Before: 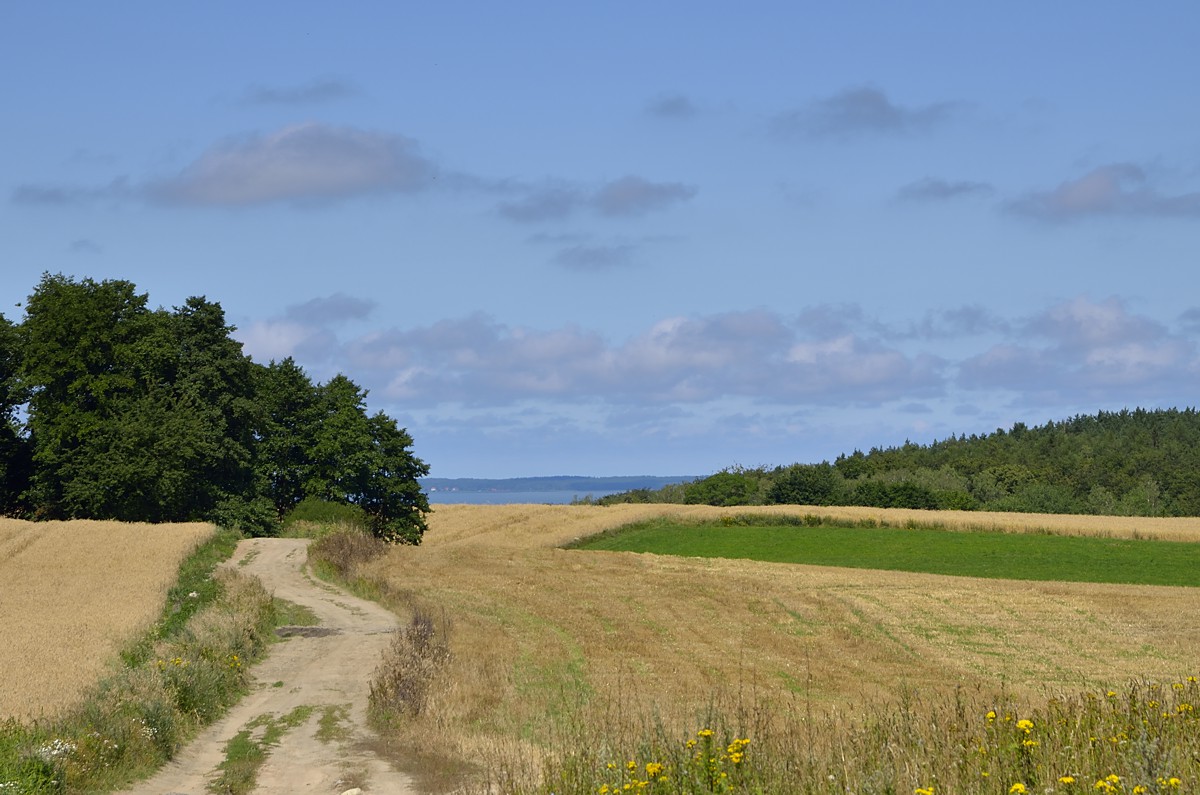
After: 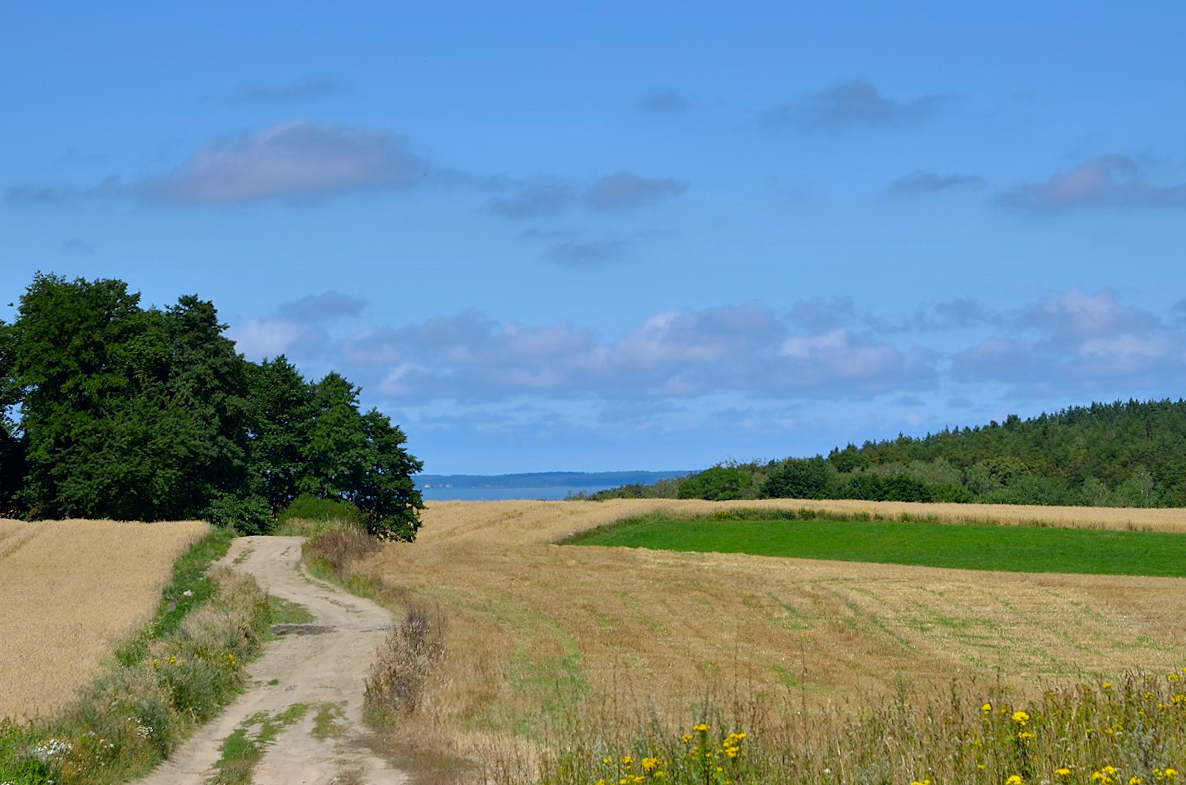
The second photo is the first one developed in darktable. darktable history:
white balance: red 0.954, blue 1.079
rotate and perspective: rotation -0.45°, automatic cropping original format, crop left 0.008, crop right 0.992, crop top 0.012, crop bottom 0.988
